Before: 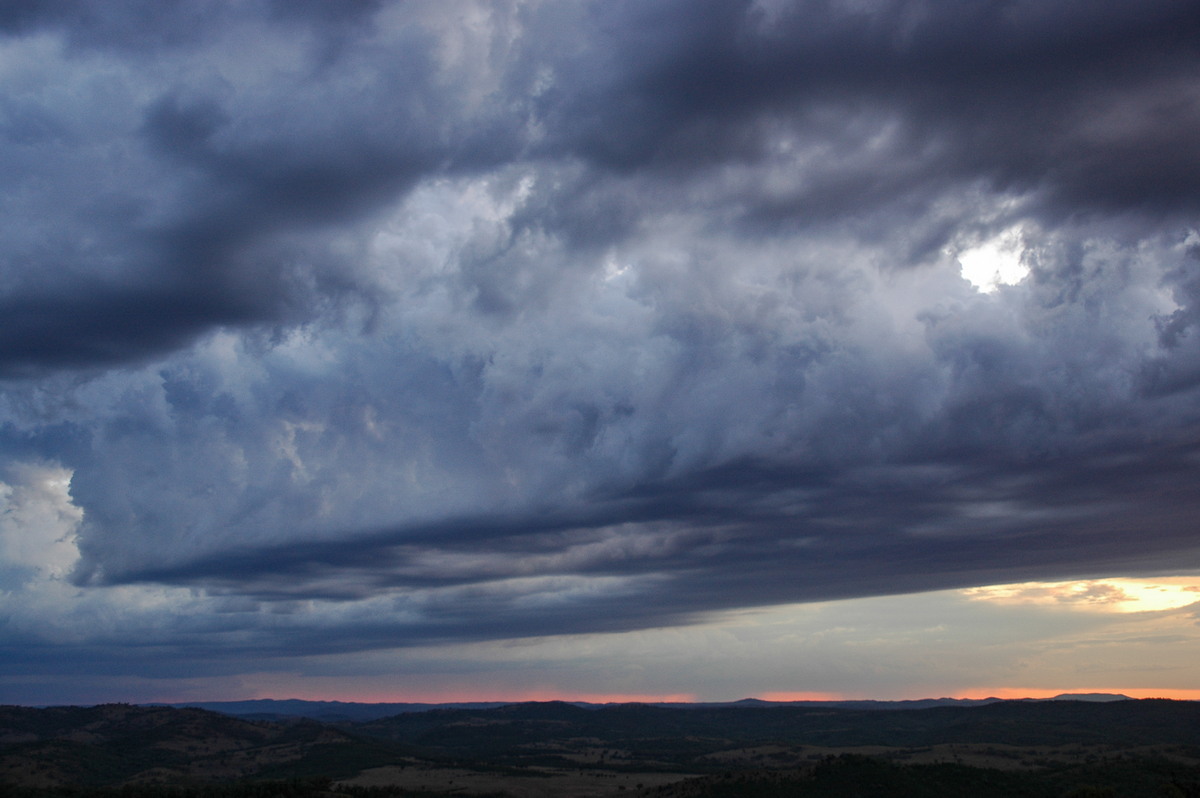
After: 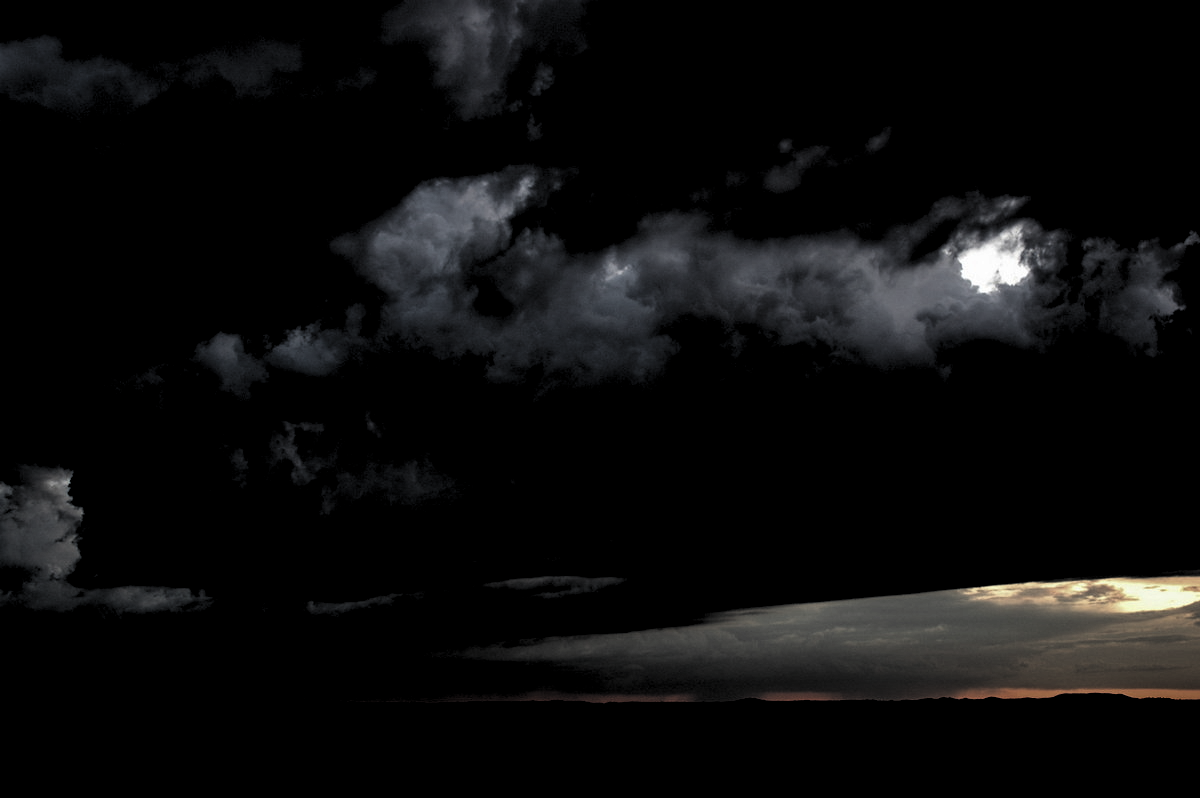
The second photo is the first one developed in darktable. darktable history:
levels: levels [0.514, 0.759, 1]
